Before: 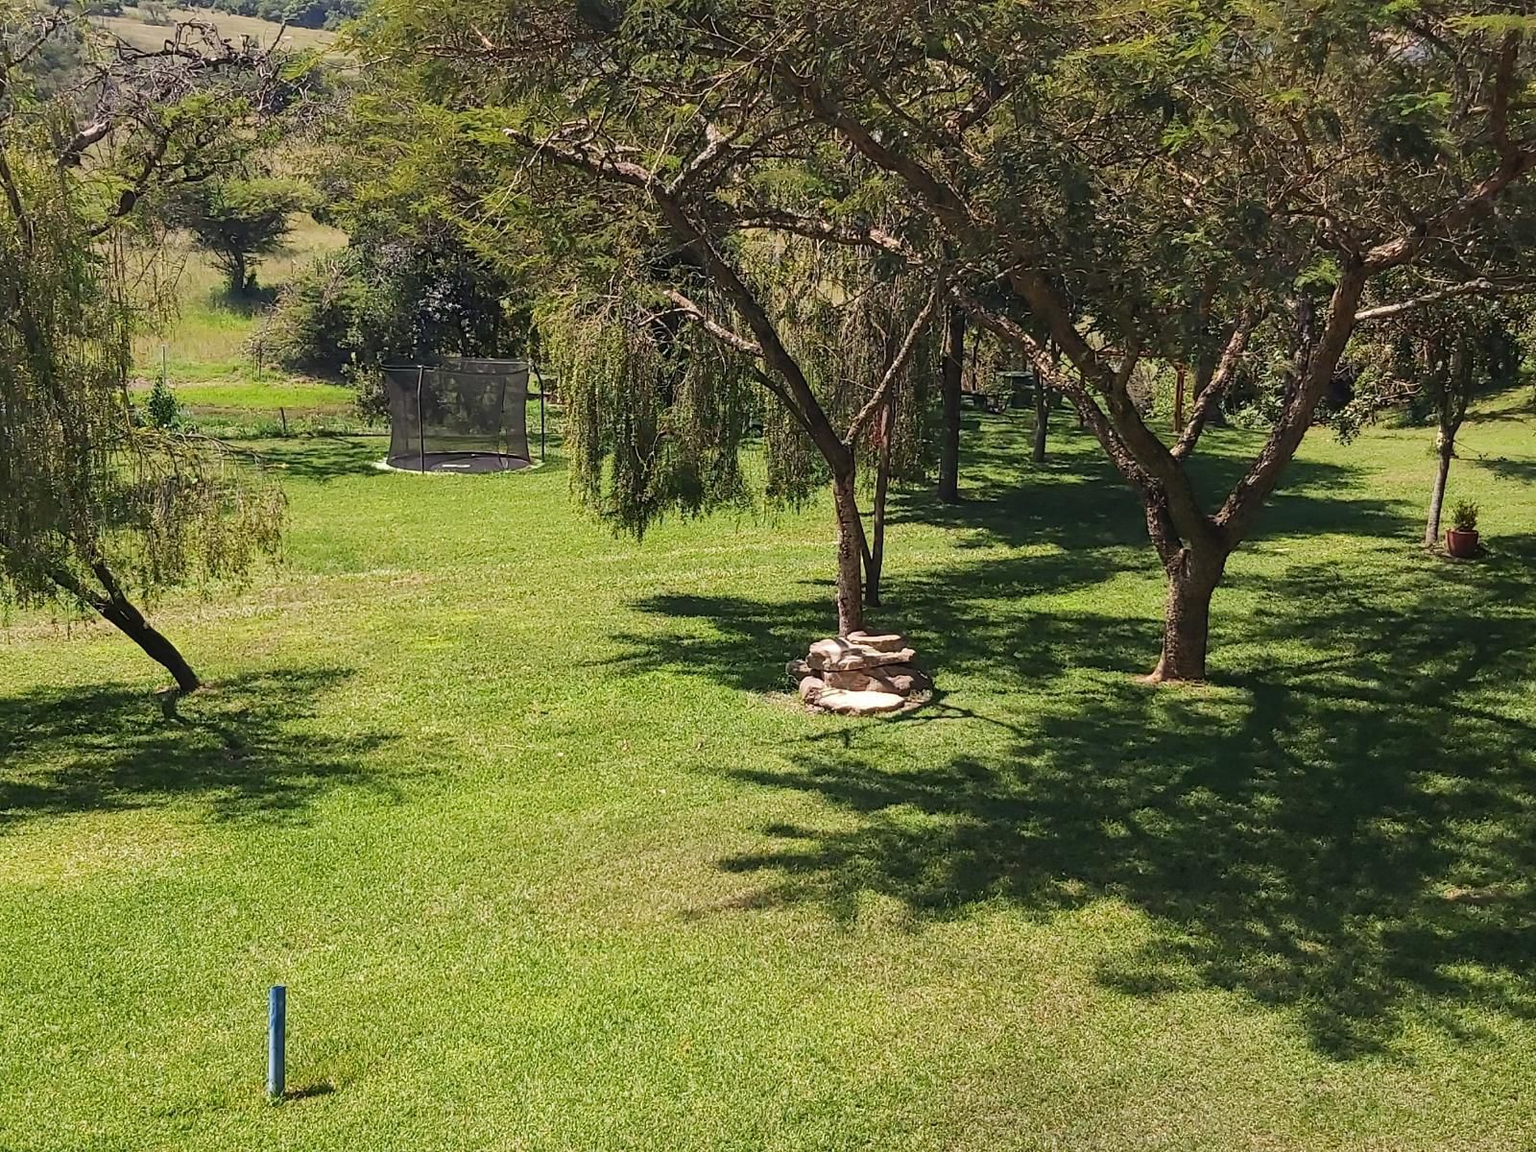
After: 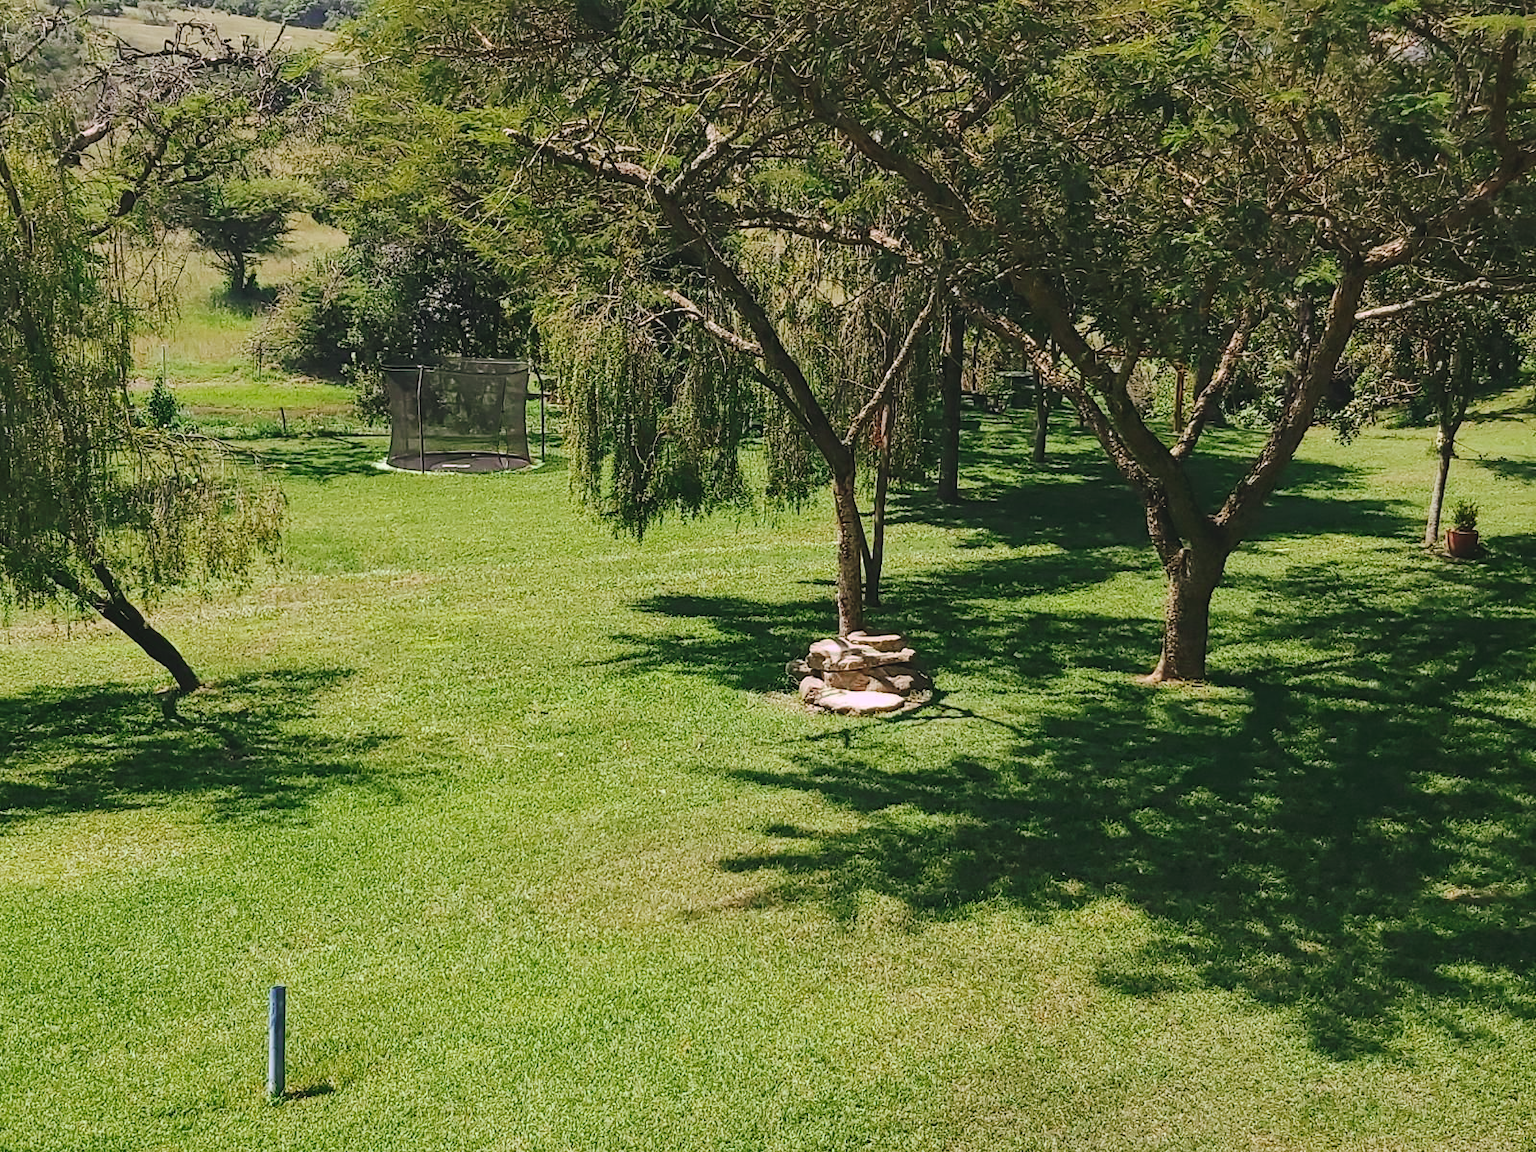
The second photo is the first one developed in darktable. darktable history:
tone curve: curves: ch0 [(0, 0) (0.003, 0.054) (0.011, 0.058) (0.025, 0.069) (0.044, 0.087) (0.069, 0.1) (0.1, 0.123) (0.136, 0.152) (0.177, 0.183) (0.224, 0.234) (0.277, 0.291) (0.335, 0.367) (0.399, 0.441) (0.468, 0.524) (0.543, 0.6) (0.623, 0.673) (0.709, 0.744) (0.801, 0.812) (0.898, 0.89) (1, 1)], preserve colors none
color look up table: target L [98.64, 96.69, 91.16, 87.86, 86.97, 87.43, 82.78, 69.01, 66.35, 60.61, 61.92, 46.1, 33.78, 16.89, 201.76, 83.21, 72.89, 69.57, 71.26, 61.04, 55.14, 48.55, 48.86, 45.79, 17.53, 2.07, 96.47, 80.2, 80.24, 76.92, 71.46, 60.05, 57.88, 57.49, 52.9, 42.95, 35.51, 41.53, 32.36, 39.82, 19.19, 15.24, 5.895, 96.85, 94.04, 64.09, 54.17, 54.51, 37.19], target a [-29.31, -36.21, -6.63, -40.39, -36.8, -55.13, -76.24, -55.14, -21.57, -61.13, -44.58, -26.88, -33.82, -23.17, 0, 5.447, -1.308, 32.26, 42.58, 1.532, 24.85, 50.11, 33.29, 62.3, 27.63, 1.269, 18.17, 5.335, 24.55, 42.17, 48.69, 71.4, 0.529, 15.36, 29.35, 66.55, 6.812, 53.68, -2.11, 34.51, 32.78, 24.27, 8.035, -32.53, -60.66, -19.97, -11.43, 1.819, -20.34], target b [66.48, 20.25, 30.18, 62.53, 32.08, 11.06, 59.8, 37.78, 59.6, 55.98, 9.364, 44.7, 36.37, 26.55, -0.001, 2.581, 29.1, 61.7, 7.29, 61.56, 33.28, 57.12, 14.34, 30, 24.92, 2.665, -10.09, -34.21, -26.02, -22.76, -36.88, -28.98, 3.08, -58.63, -20.75, 1.379, -40.1, -44.54, 5.739, -66.95, -6.326, -40.85, -12.69, -8.693, -15.27, -5.019, -44.16, -15.44, -10.93], num patches 49
